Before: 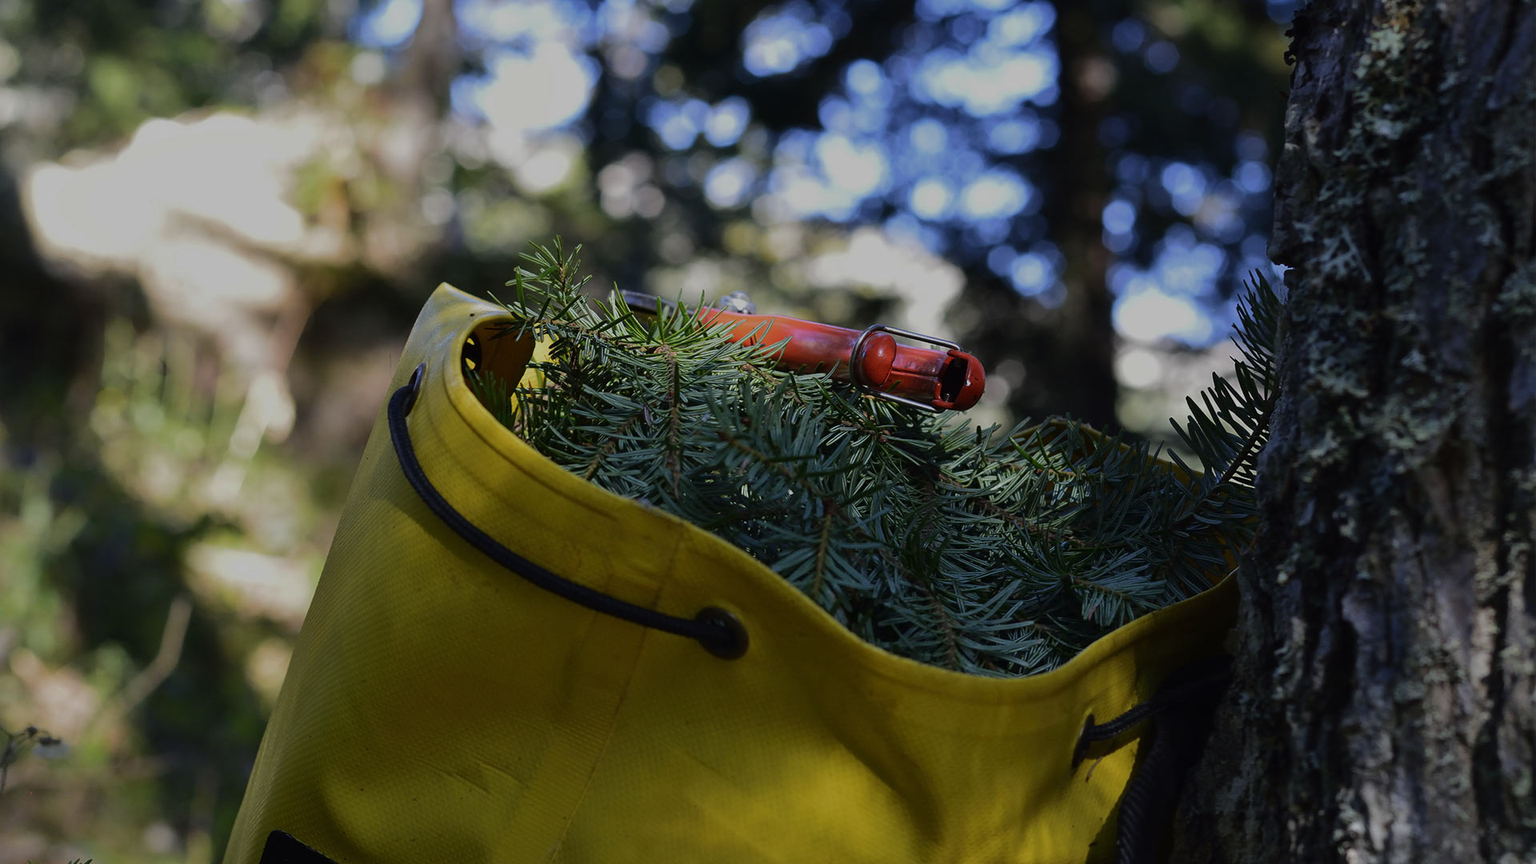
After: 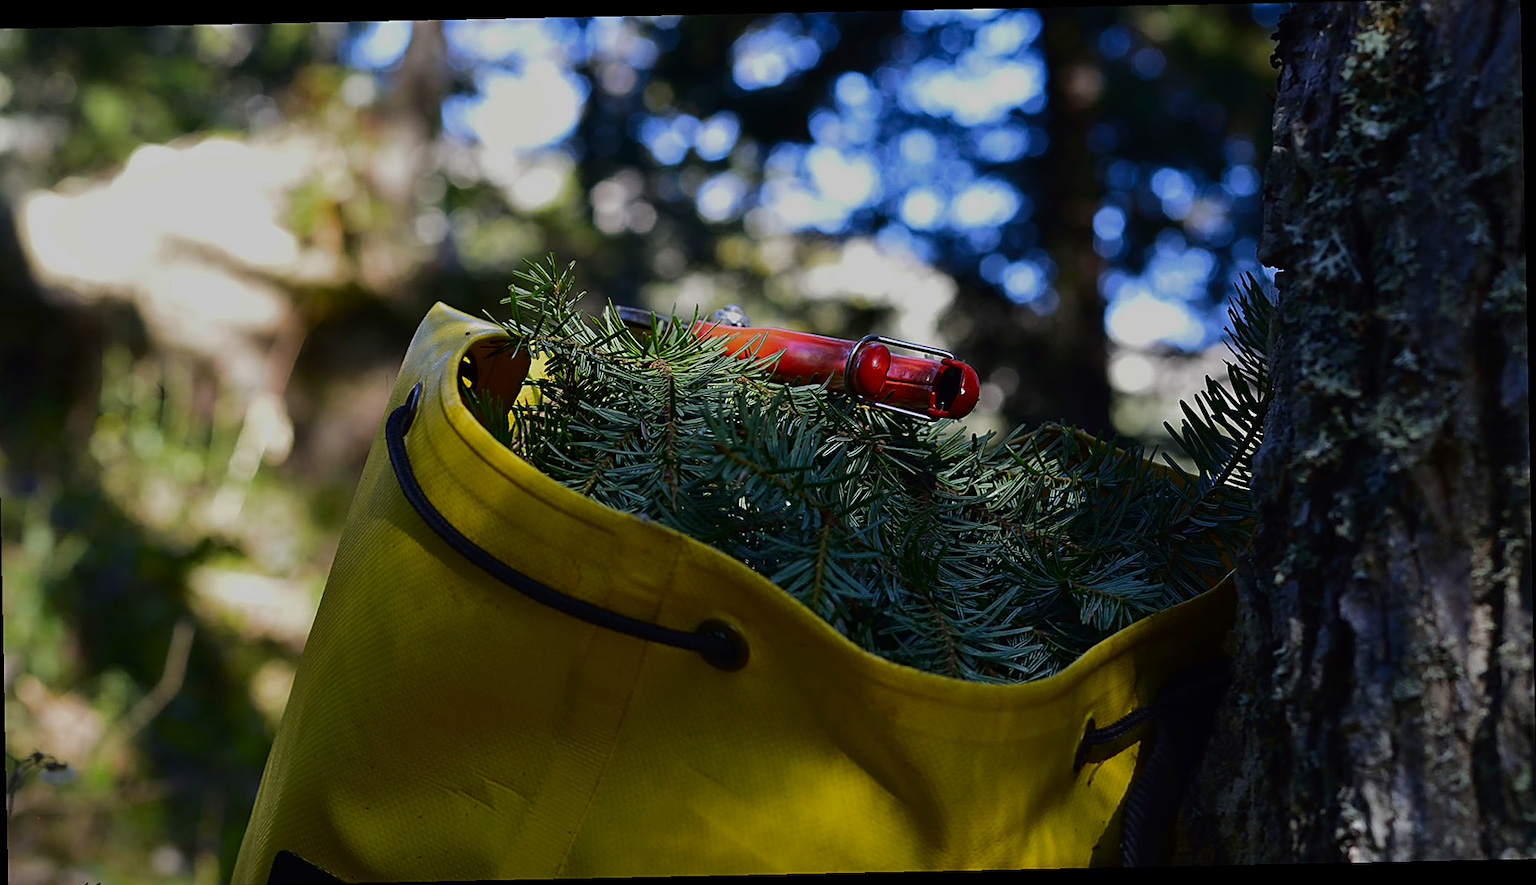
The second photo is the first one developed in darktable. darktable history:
sharpen: on, module defaults
contrast brightness saturation: contrast 0.18, saturation 0.3
rotate and perspective: rotation -1.17°, automatic cropping off
crop and rotate: left 0.614%, top 0.179%, bottom 0.309%
